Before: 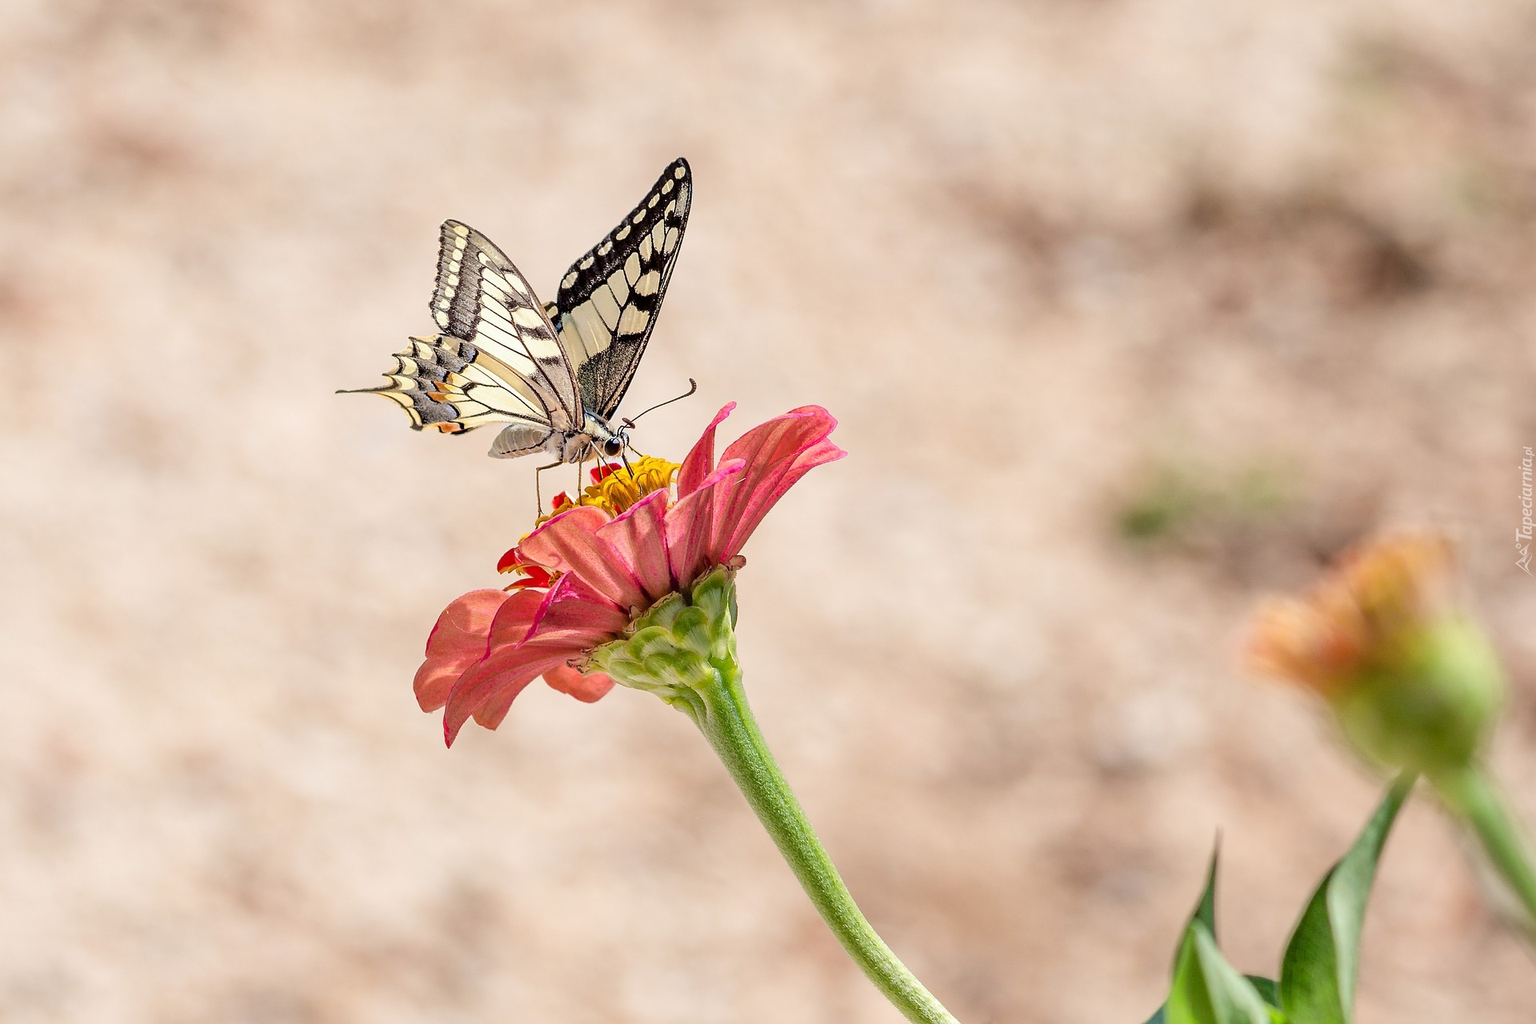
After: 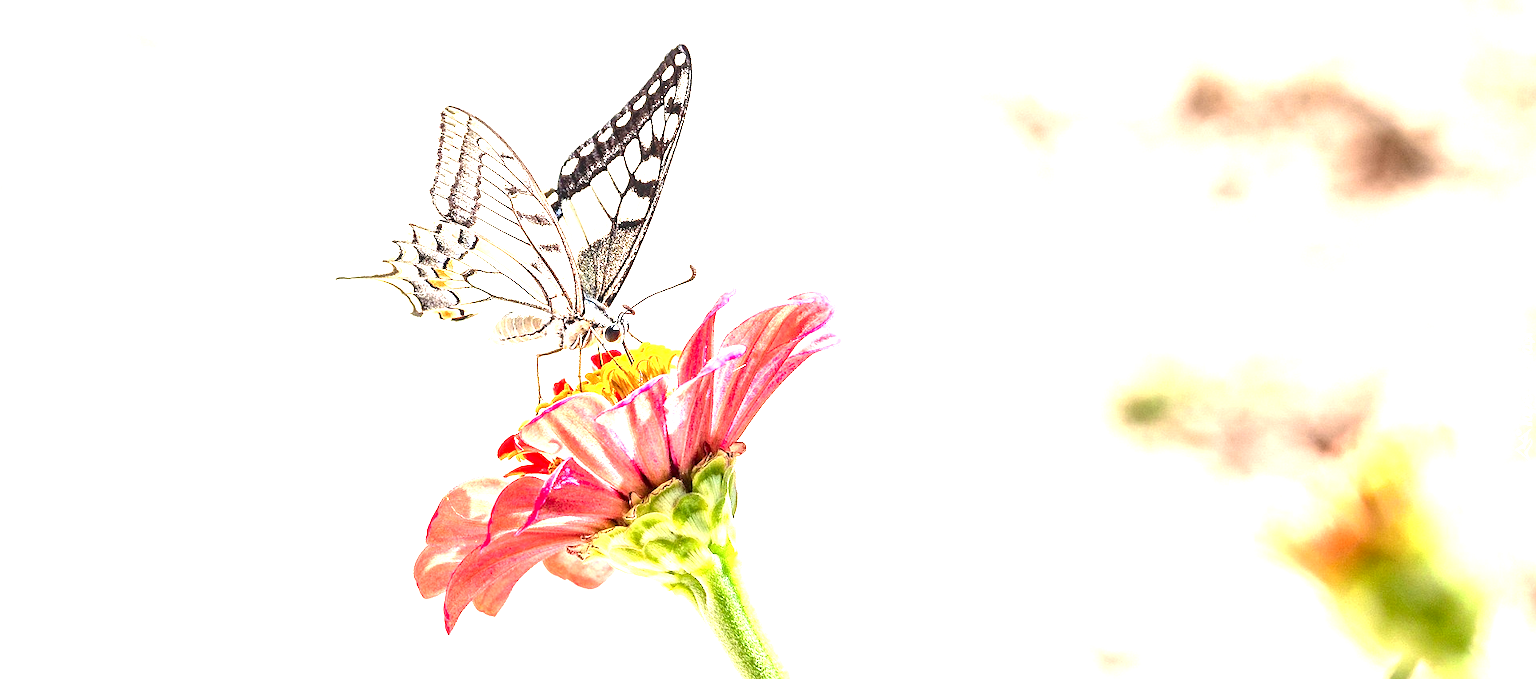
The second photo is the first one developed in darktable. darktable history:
local contrast: detail 150%
crop: top 11.158%, bottom 22.45%
exposure: black level correction 0, exposure 1.878 EV, compensate highlight preservation false
